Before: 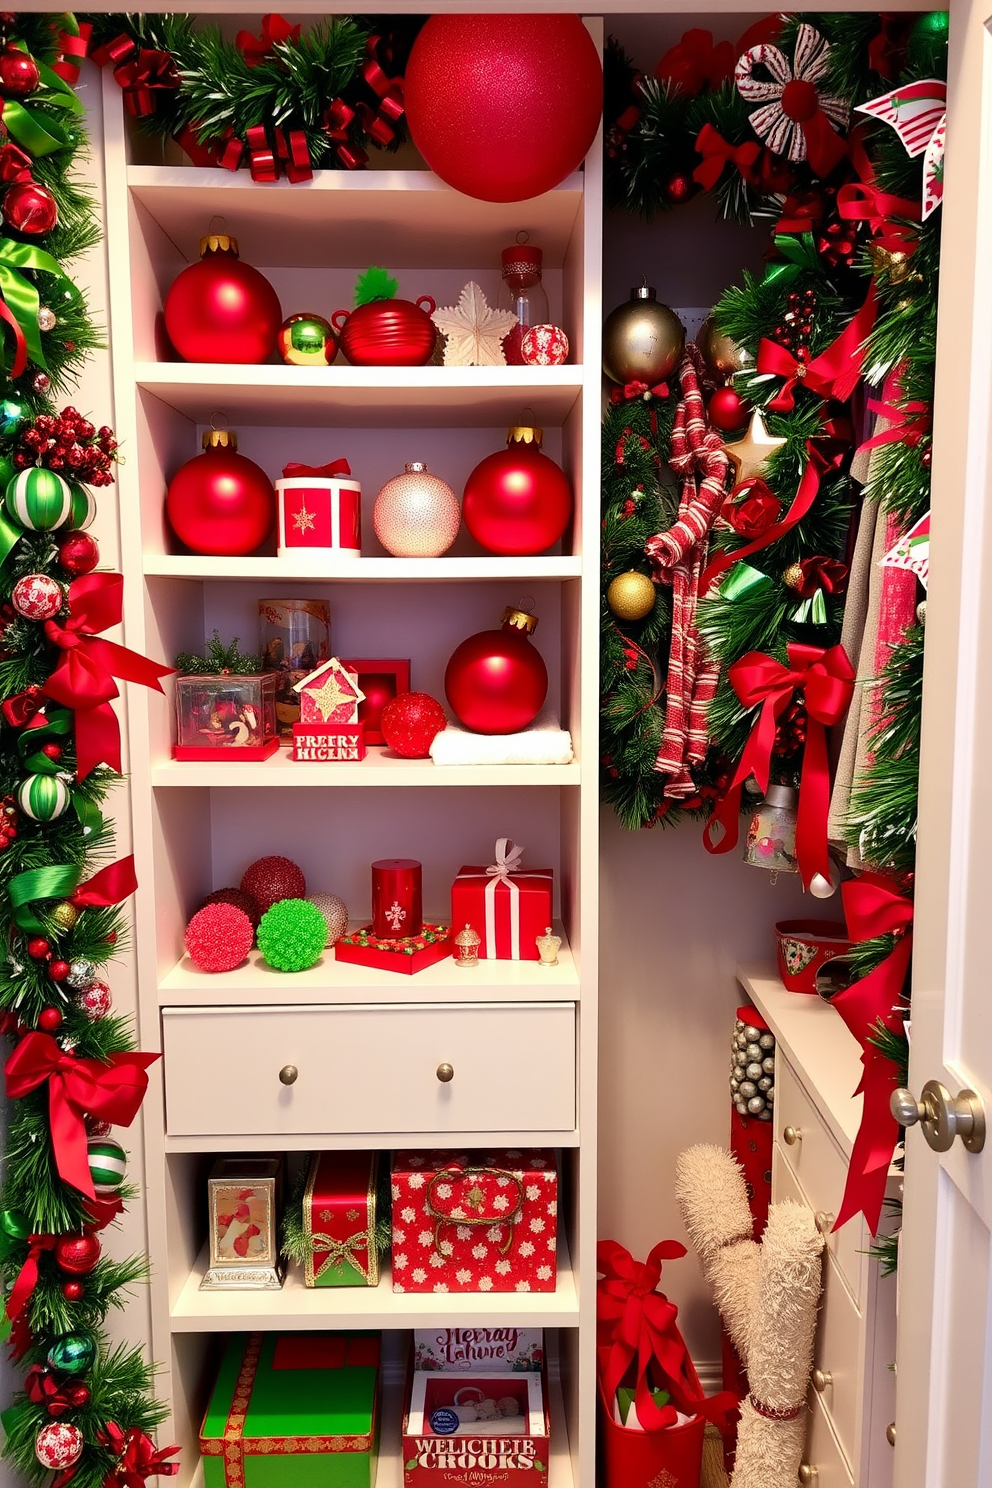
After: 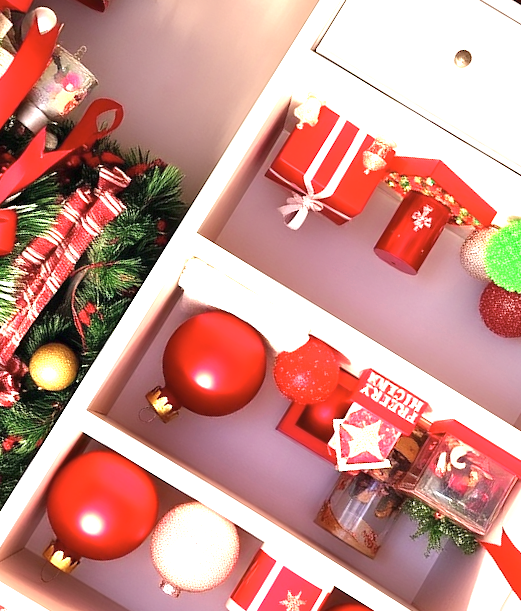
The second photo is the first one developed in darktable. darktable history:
exposure: black level correction 0, exposure 1.629 EV, compensate highlight preservation false
color zones: curves: ch0 [(0.068, 0.464) (0.25, 0.5) (0.48, 0.508) (0.75, 0.536) (0.886, 0.476) (0.967, 0.456)]; ch1 [(0.066, 0.456) (0.25, 0.5) (0.616, 0.508) (0.746, 0.56) (0.934, 0.444)]
contrast brightness saturation: saturation -0.105
crop and rotate: angle 148.32°, left 9.205%, top 15.663%, right 4.573%, bottom 17.036%
base curve: curves: ch0 [(0, 0) (0.297, 0.298) (1, 1)], preserve colors none
